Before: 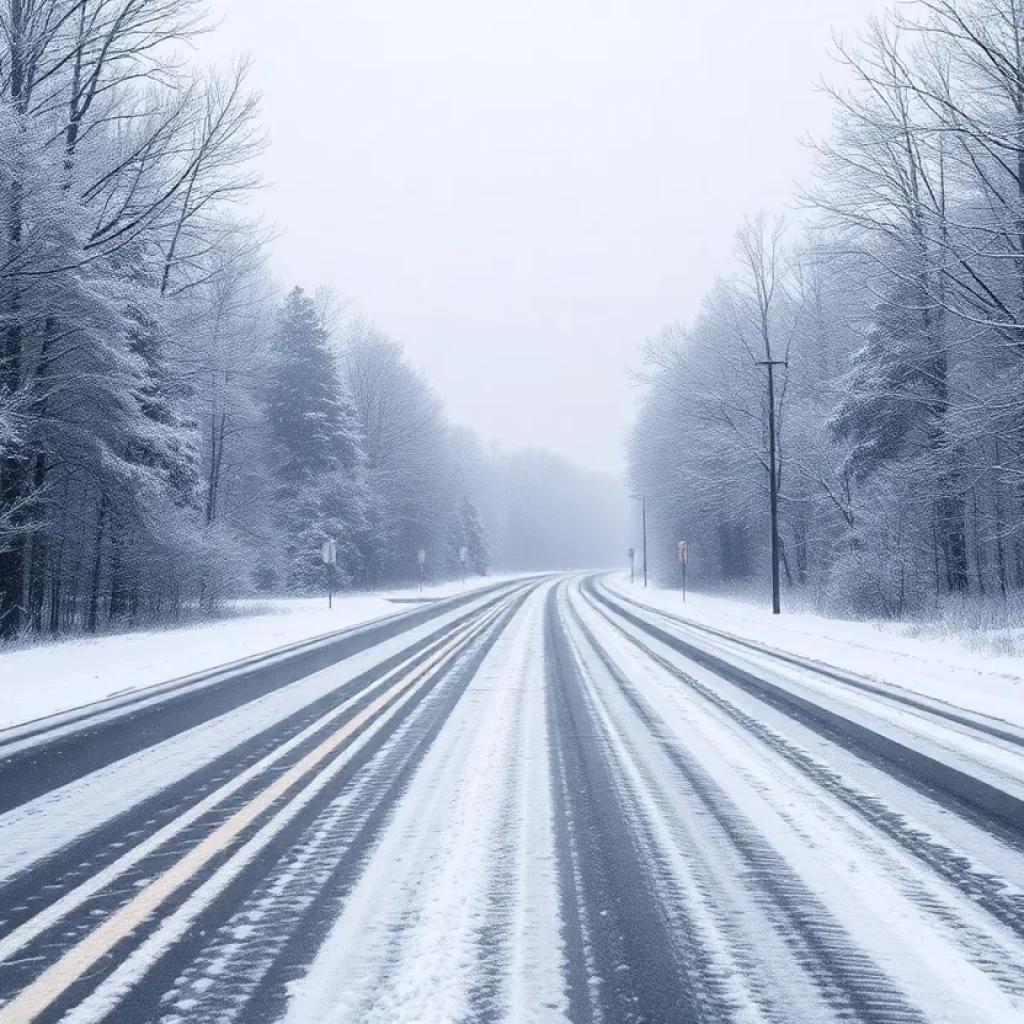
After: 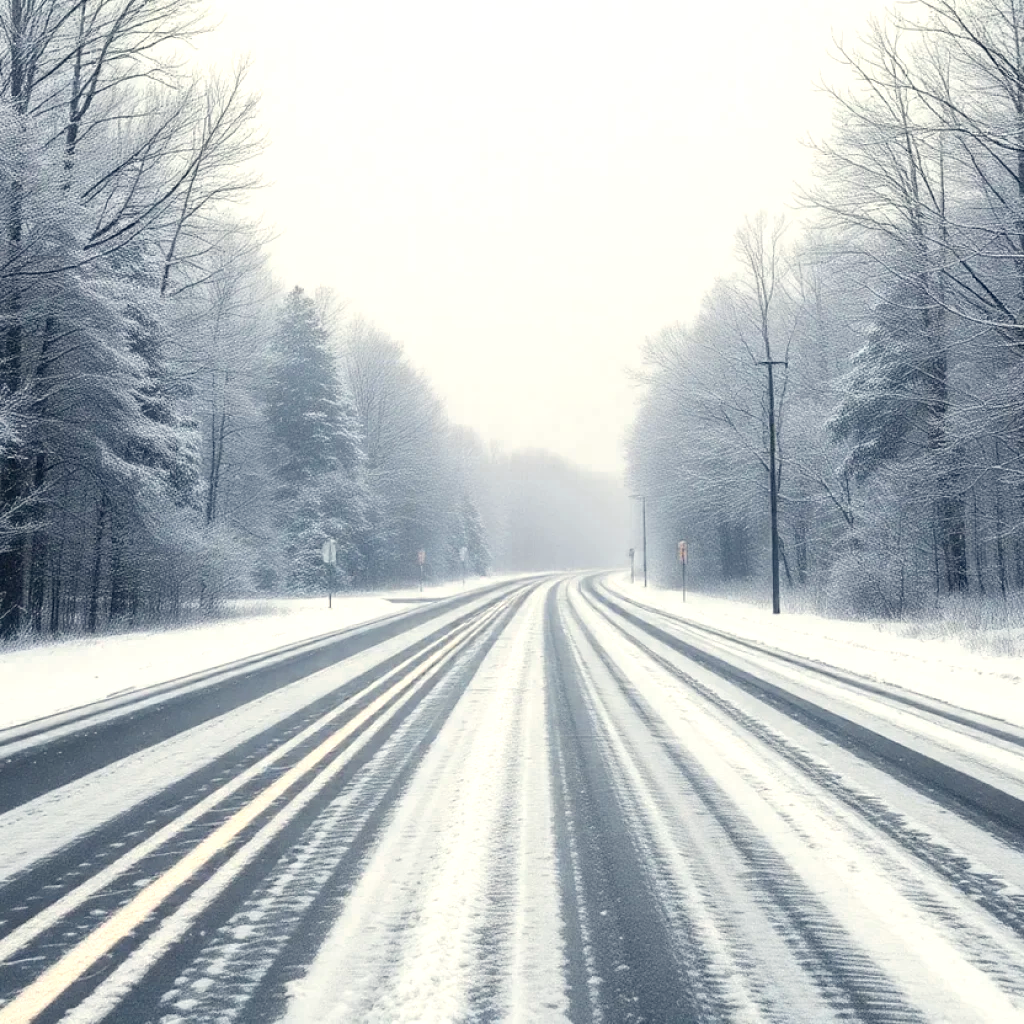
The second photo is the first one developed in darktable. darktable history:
levels: levels [0, 0.476, 0.951]
color correction: highlights b* 3
color zones: curves: ch0 [(0.018, 0.548) (0.197, 0.654) (0.425, 0.447) (0.605, 0.658) (0.732, 0.579)]; ch1 [(0.105, 0.531) (0.224, 0.531) (0.386, 0.39) (0.618, 0.456) (0.732, 0.456) (0.956, 0.421)]; ch2 [(0.039, 0.583) (0.215, 0.465) (0.399, 0.544) (0.465, 0.548) (0.614, 0.447) (0.724, 0.43) (0.882, 0.623) (0.956, 0.632)]
white balance: red 1.029, blue 0.92
contrast brightness saturation: contrast 0.04, saturation 0.16
